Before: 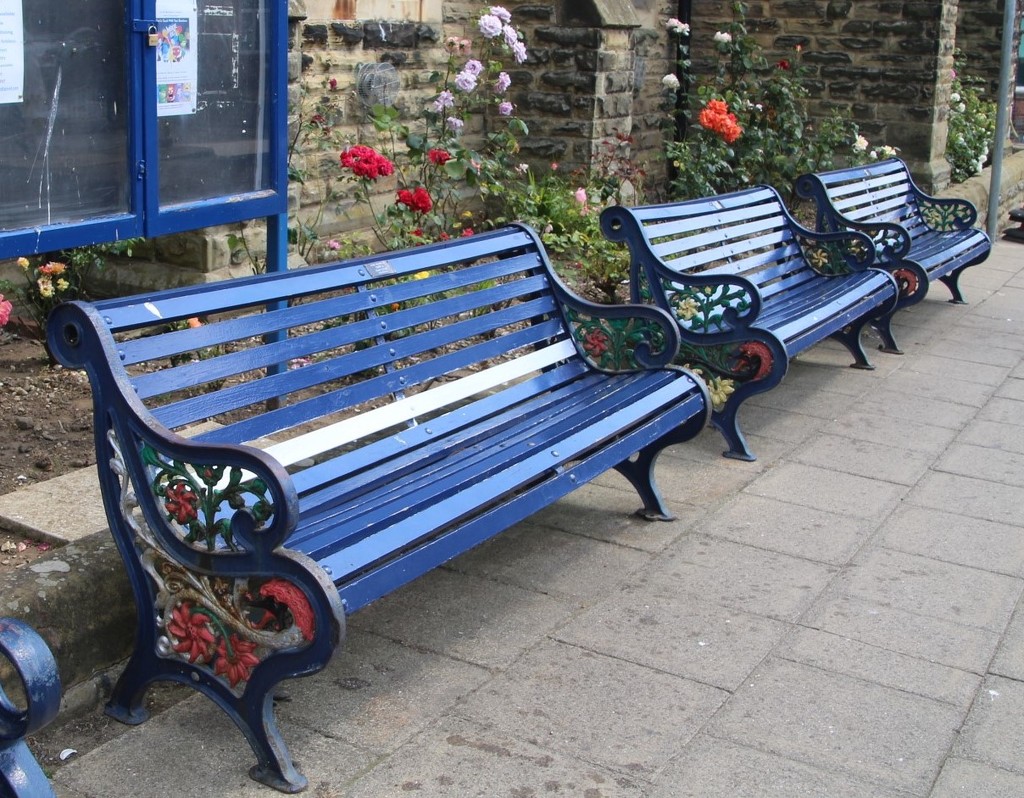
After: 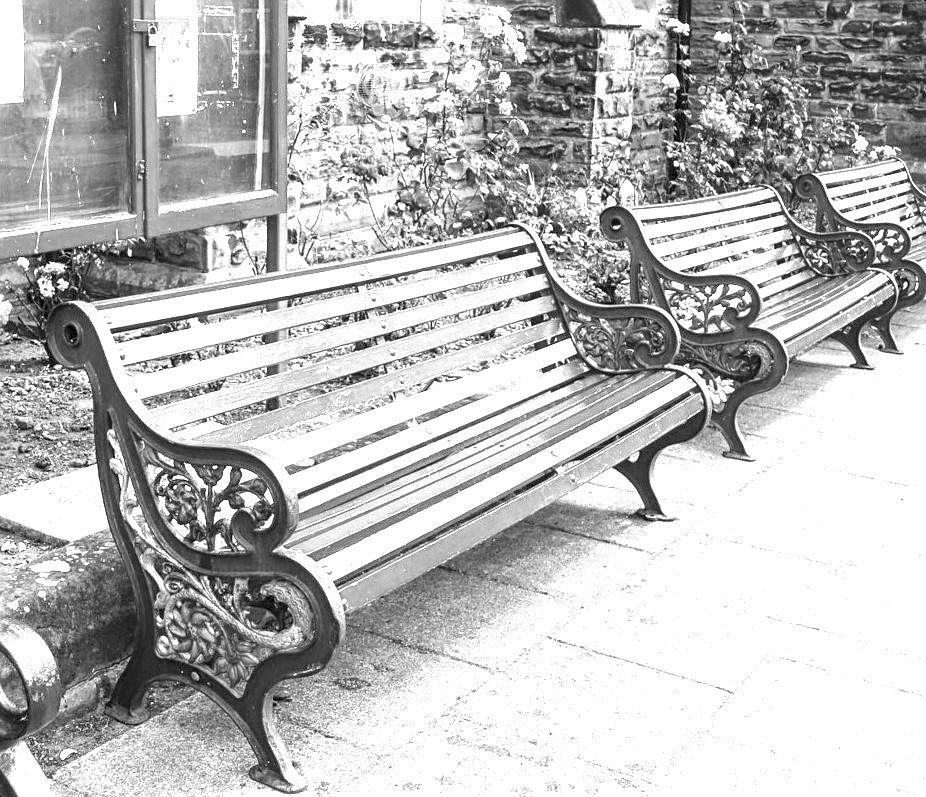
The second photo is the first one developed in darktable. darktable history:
levels: levels [0.055, 0.477, 0.9]
sharpen: amount 0.461
crop: right 9.508%, bottom 0.047%
tone equalizer: mask exposure compensation -0.495 EV
local contrast: detail 130%
exposure: black level correction 0.001, exposure 1.653 EV, compensate highlight preservation false
color calibration: output gray [0.267, 0.423, 0.261, 0], illuminant same as pipeline (D50), adaptation none (bypass), x 0.332, y 0.334, temperature 5022.83 K
